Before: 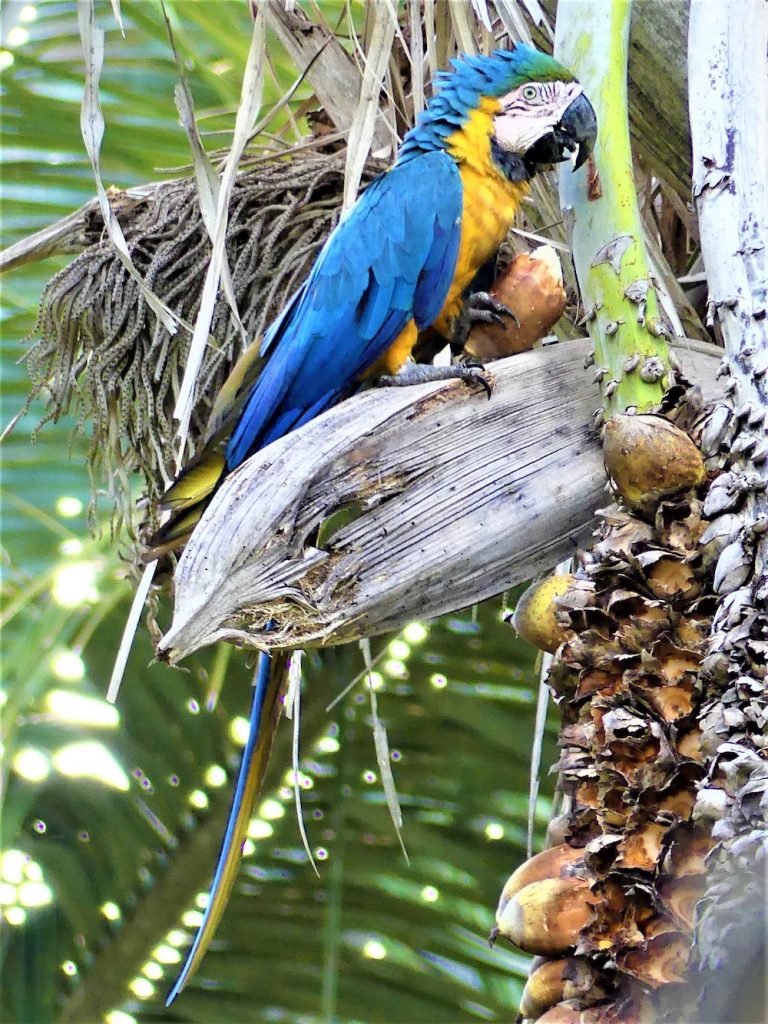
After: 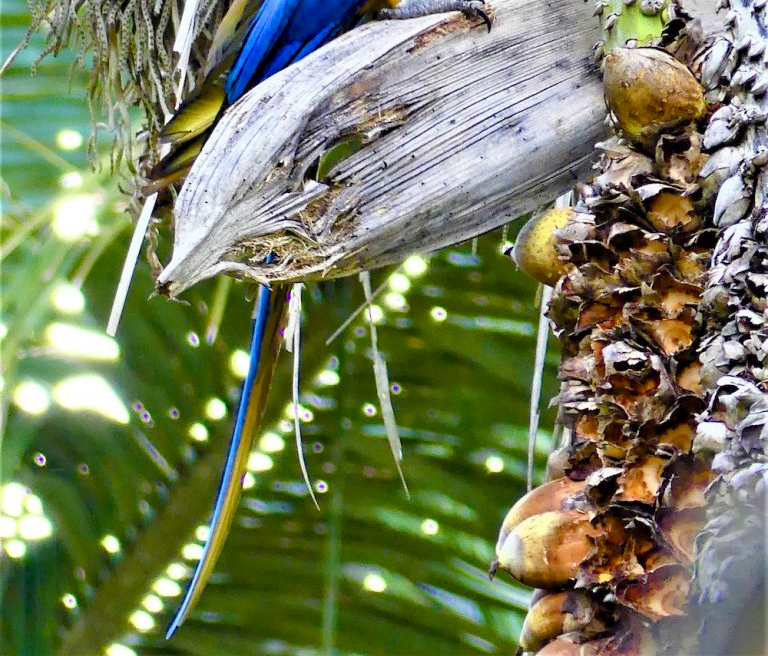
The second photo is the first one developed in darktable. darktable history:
color balance rgb: power › hue 62.2°, perceptual saturation grading › global saturation 20%, perceptual saturation grading › highlights -25.884%, perceptual saturation grading › shadows 49.721%
crop and rotate: top 35.858%
